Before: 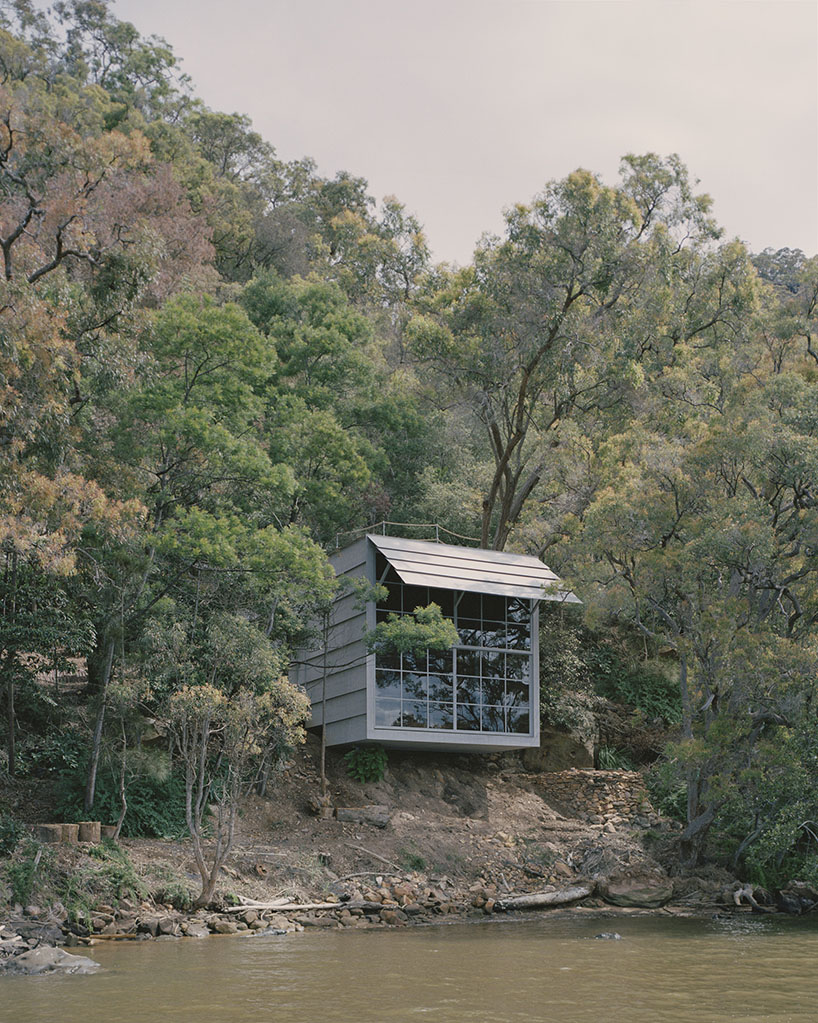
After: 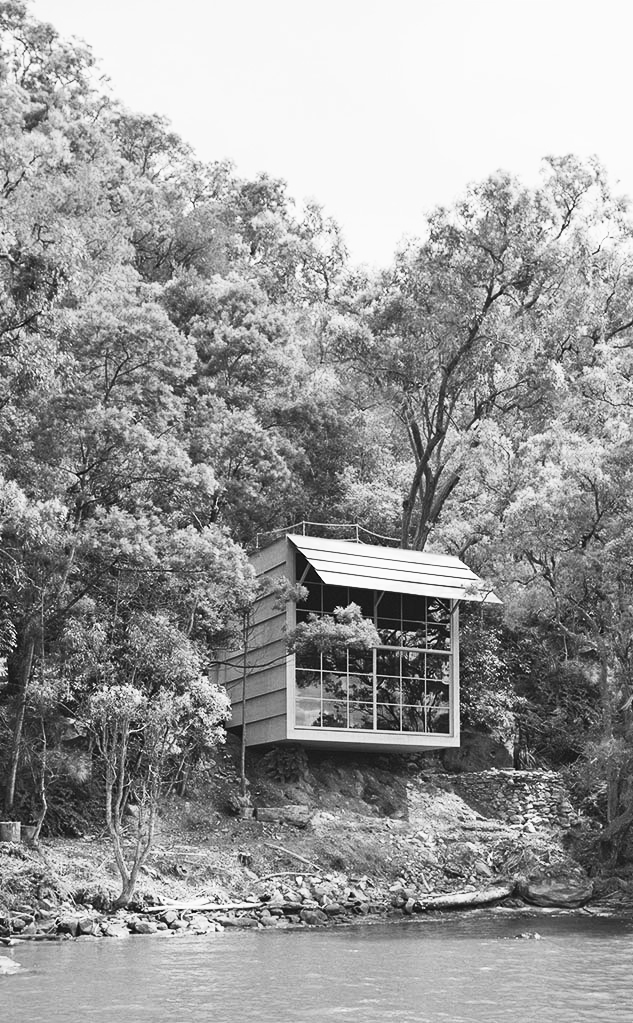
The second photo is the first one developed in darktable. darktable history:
color balance rgb: perceptual saturation grading › global saturation 25%, global vibrance 20%
contrast brightness saturation: contrast 0.53, brightness 0.47, saturation -1
crop: left 9.88%, right 12.664%
